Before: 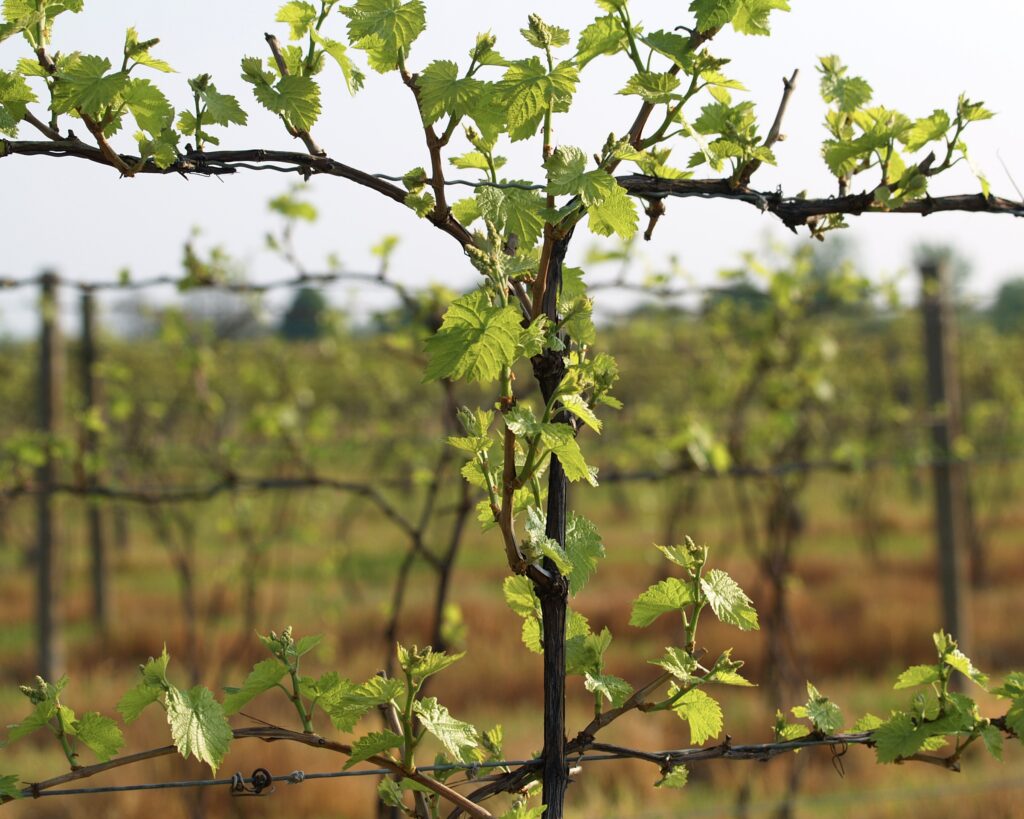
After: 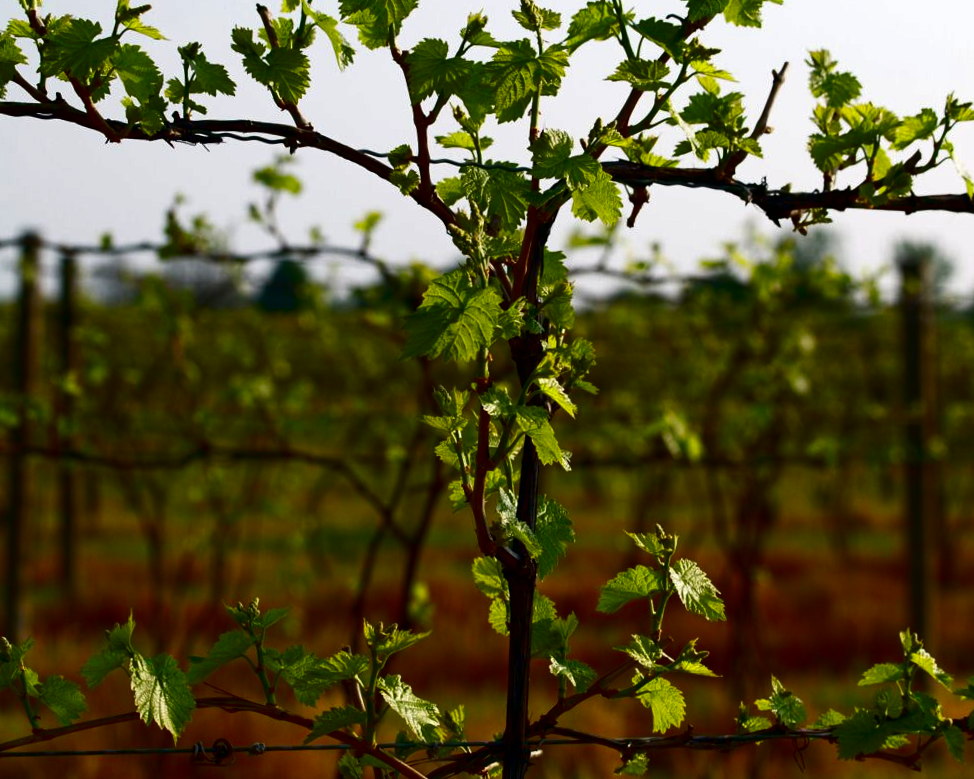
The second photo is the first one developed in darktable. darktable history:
crop and rotate: angle -2.38°
contrast brightness saturation: contrast 0.09, brightness -0.59, saturation 0.17
